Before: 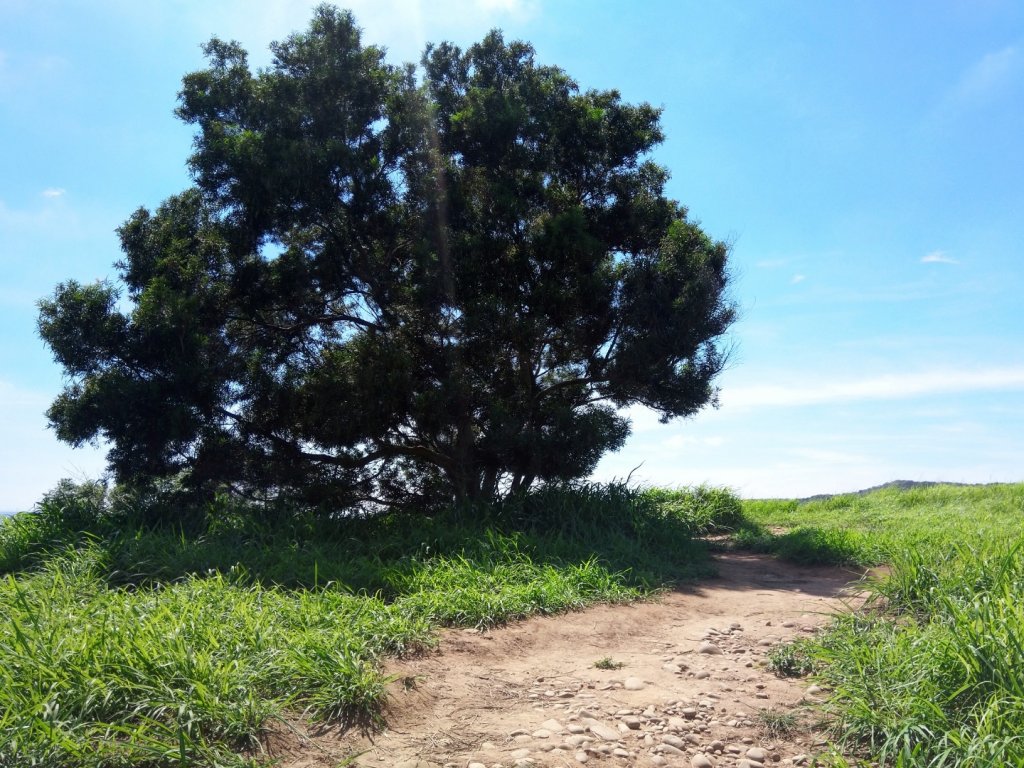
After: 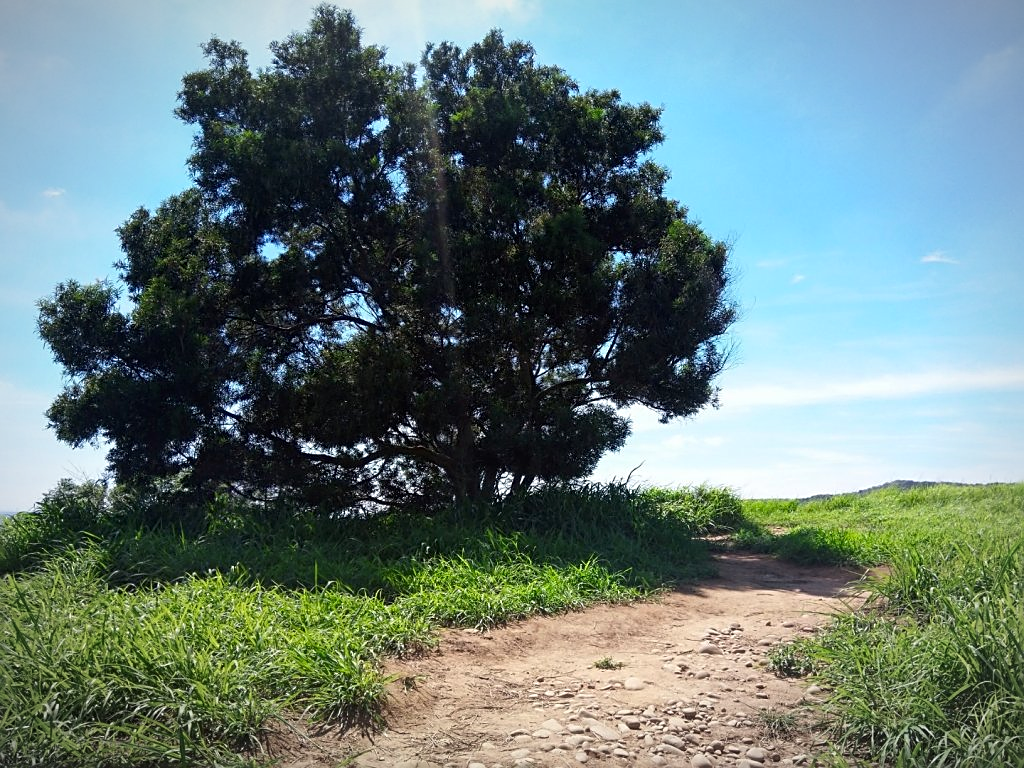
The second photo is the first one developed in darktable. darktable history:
vignetting: fall-off start 80.67%, fall-off radius 61.29%, automatic ratio true, width/height ratio 1.416, unbound false
color correction: highlights b* 0.038, saturation 1.1
sharpen: on, module defaults
